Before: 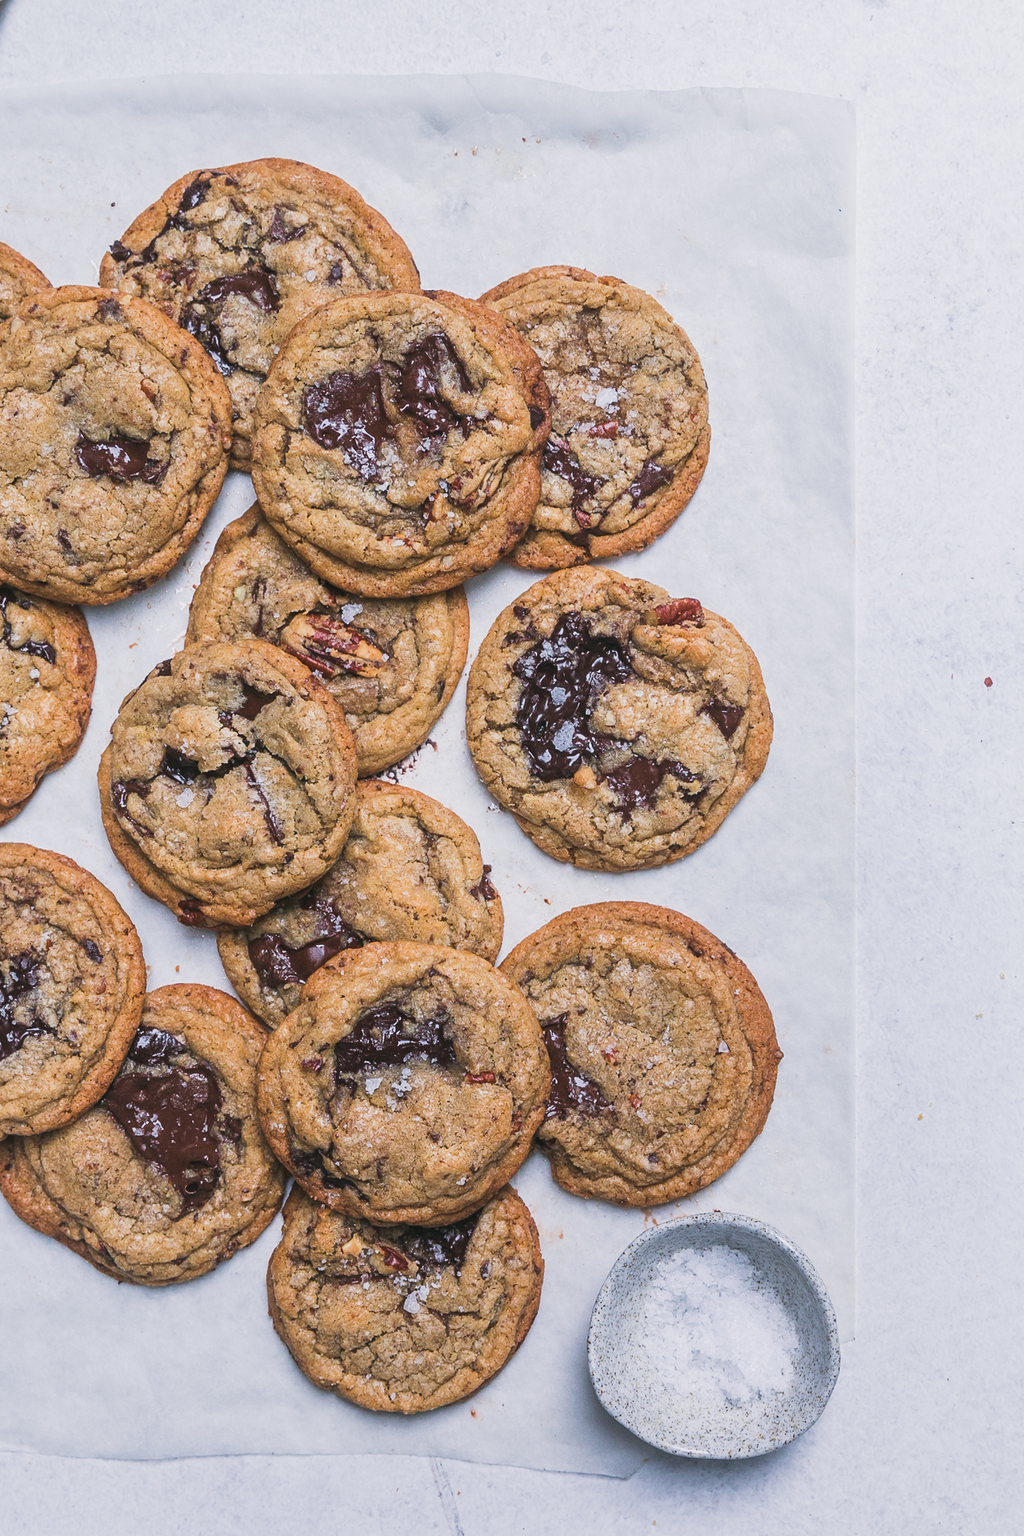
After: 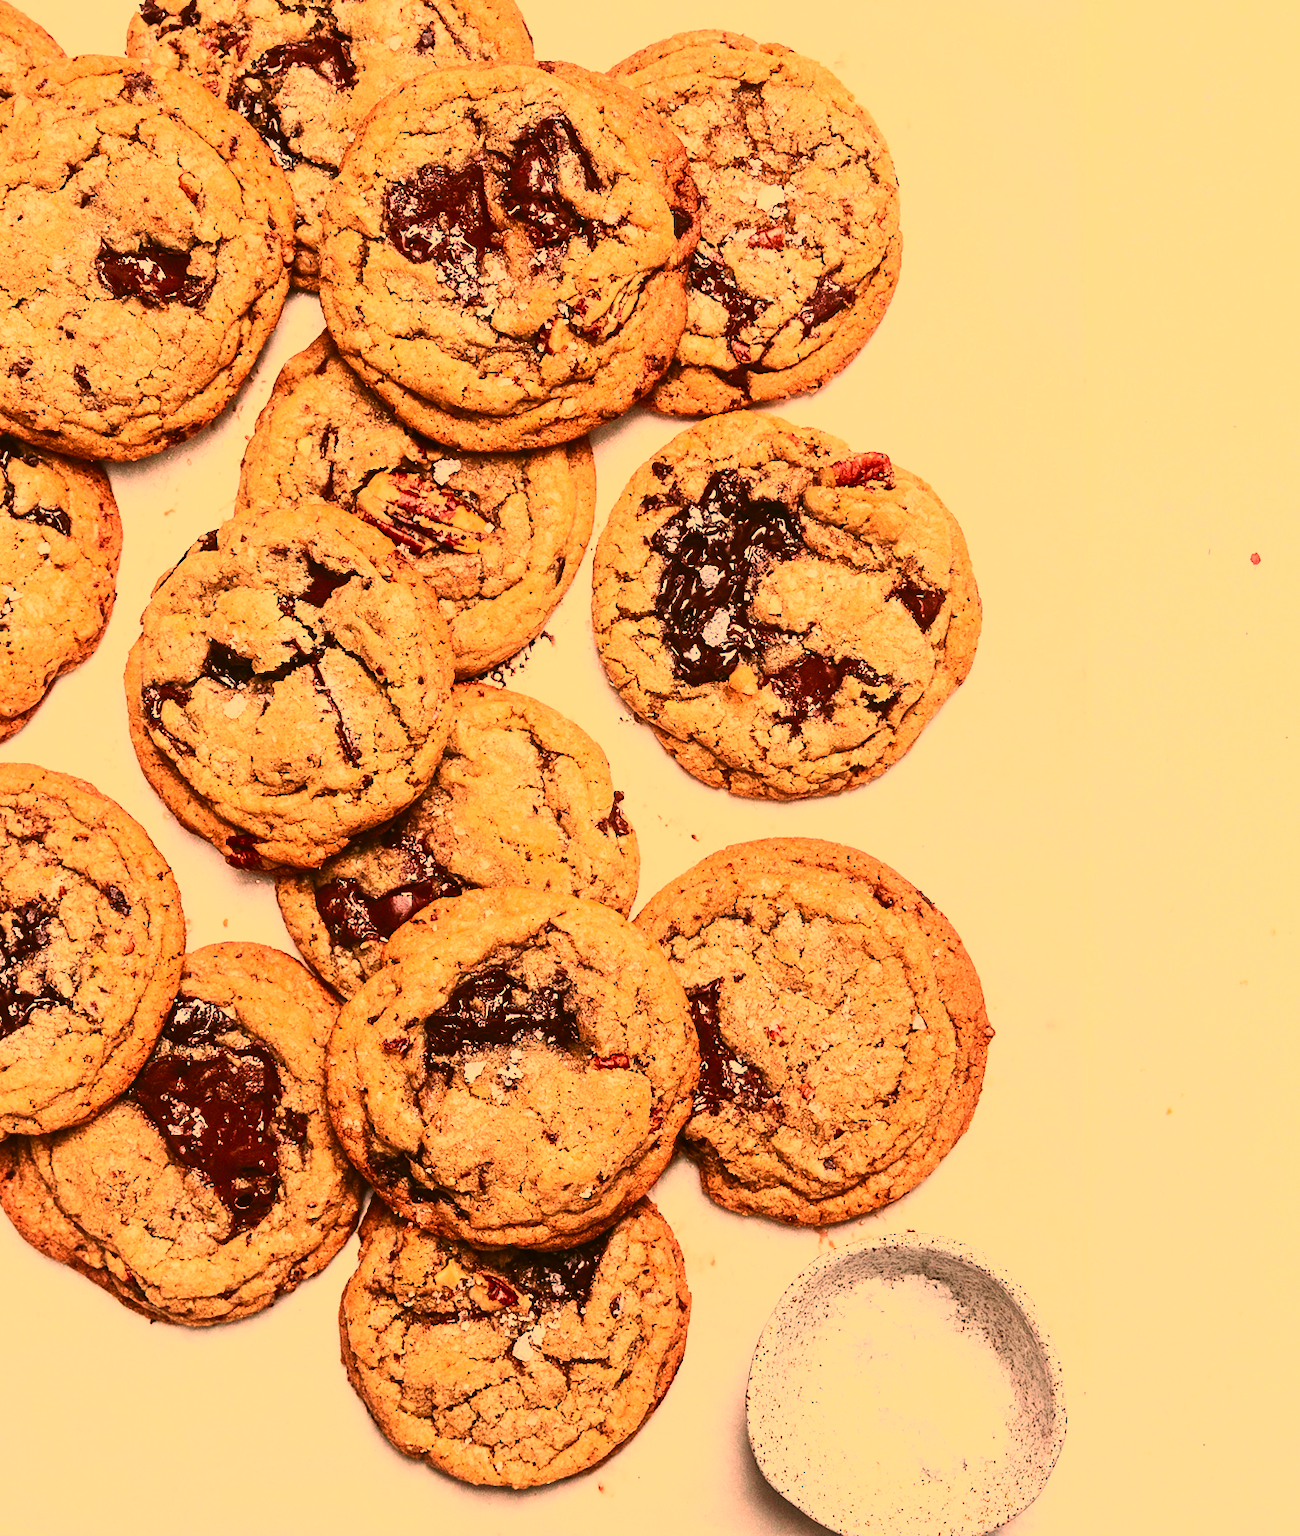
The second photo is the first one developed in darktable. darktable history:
crop and rotate: top 15.774%, bottom 5.506%
contrast brightness saturation: contrast 0.4, brightness 0.05, saturation 0.25
white balance: red 1.467, blue 0.684
